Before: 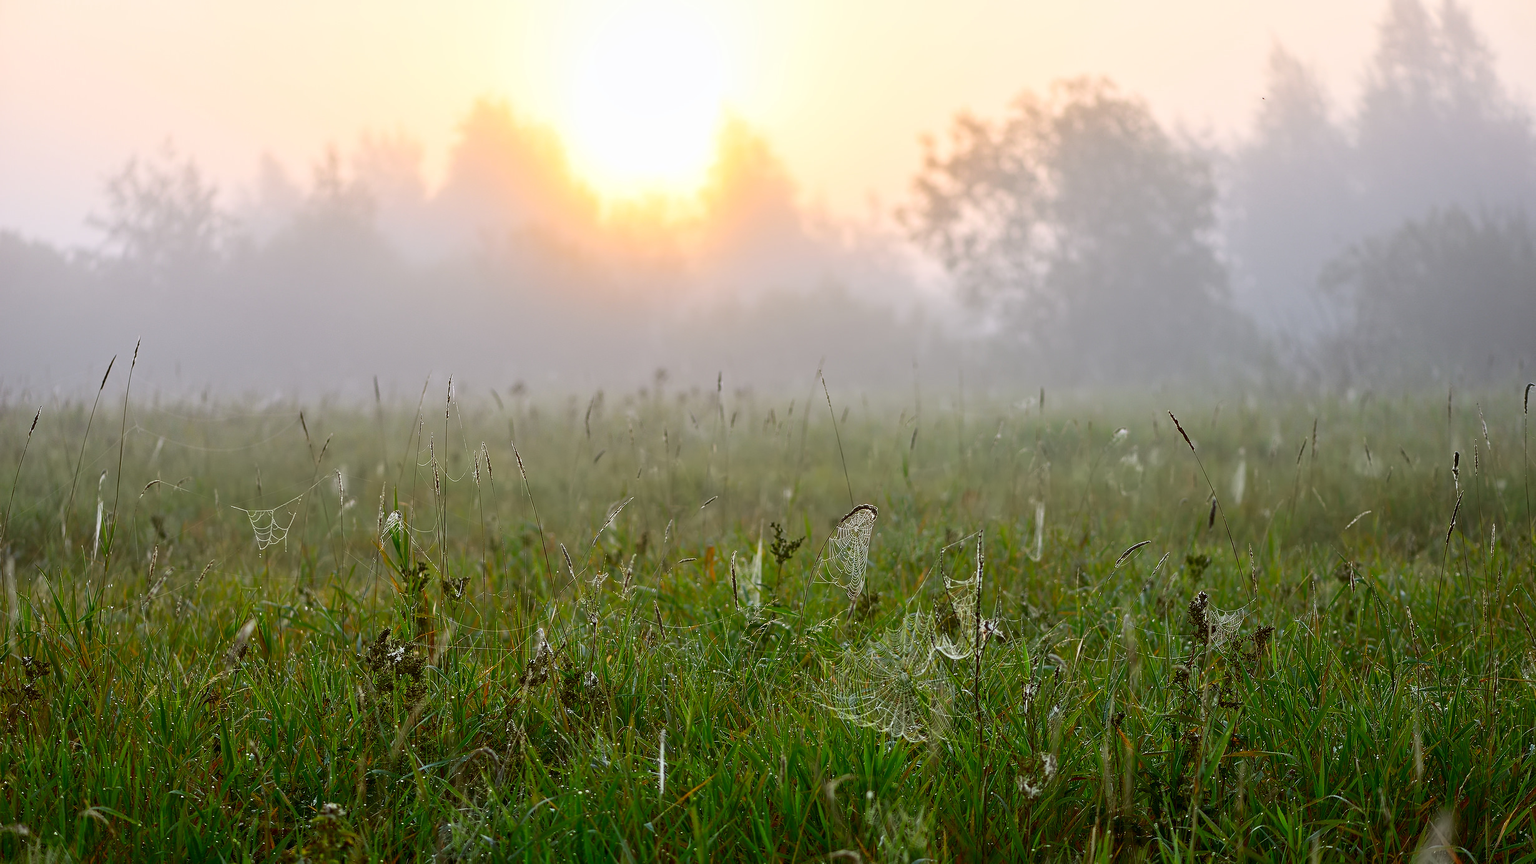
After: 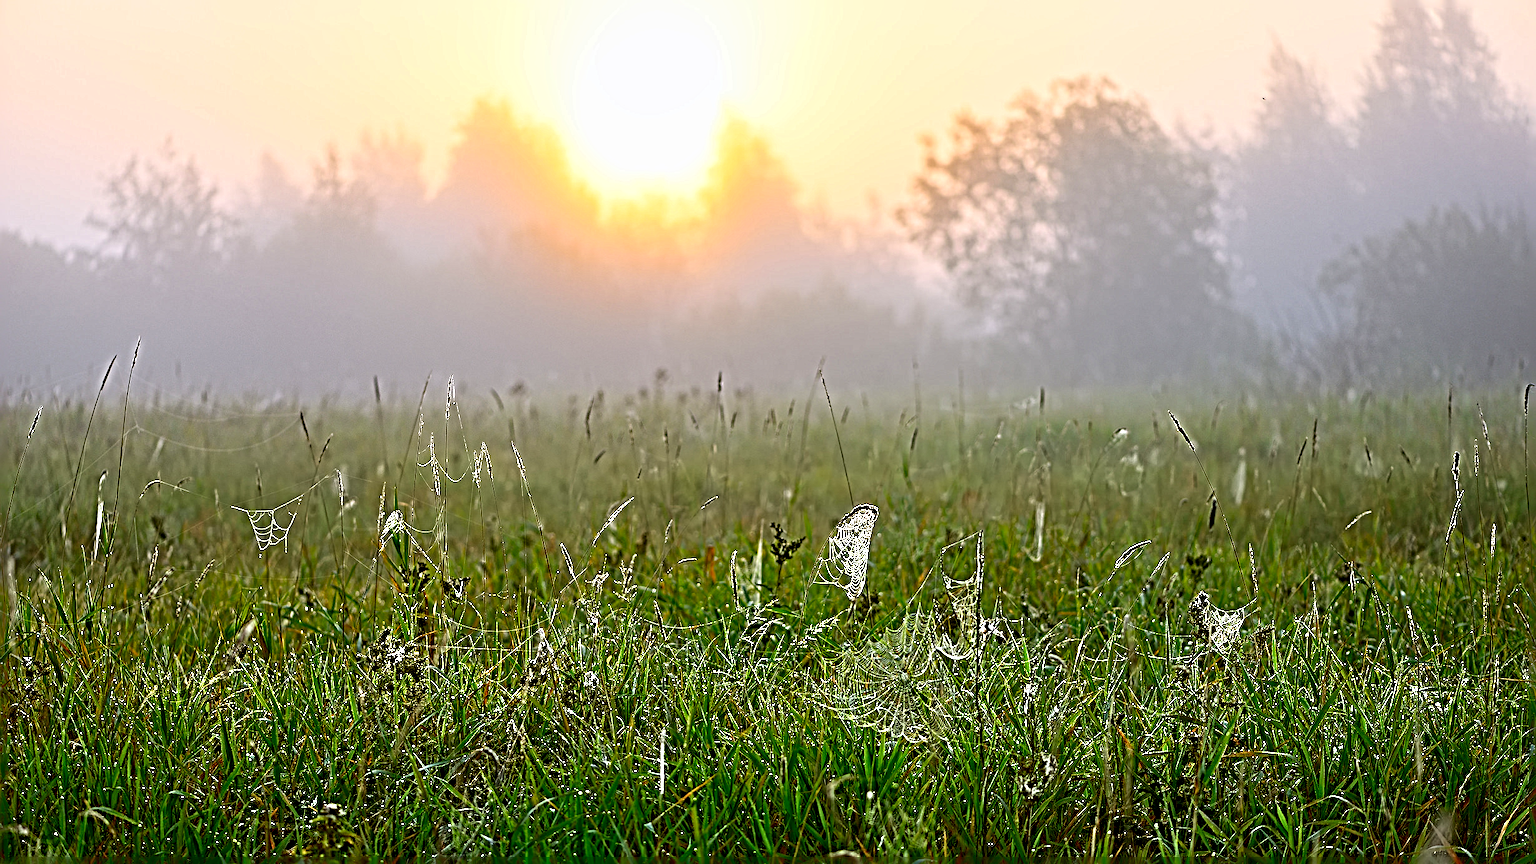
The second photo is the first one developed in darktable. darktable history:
color correction: saturation 1.34
sharpen: radius 6.3, amount 1.8, threshold 0
